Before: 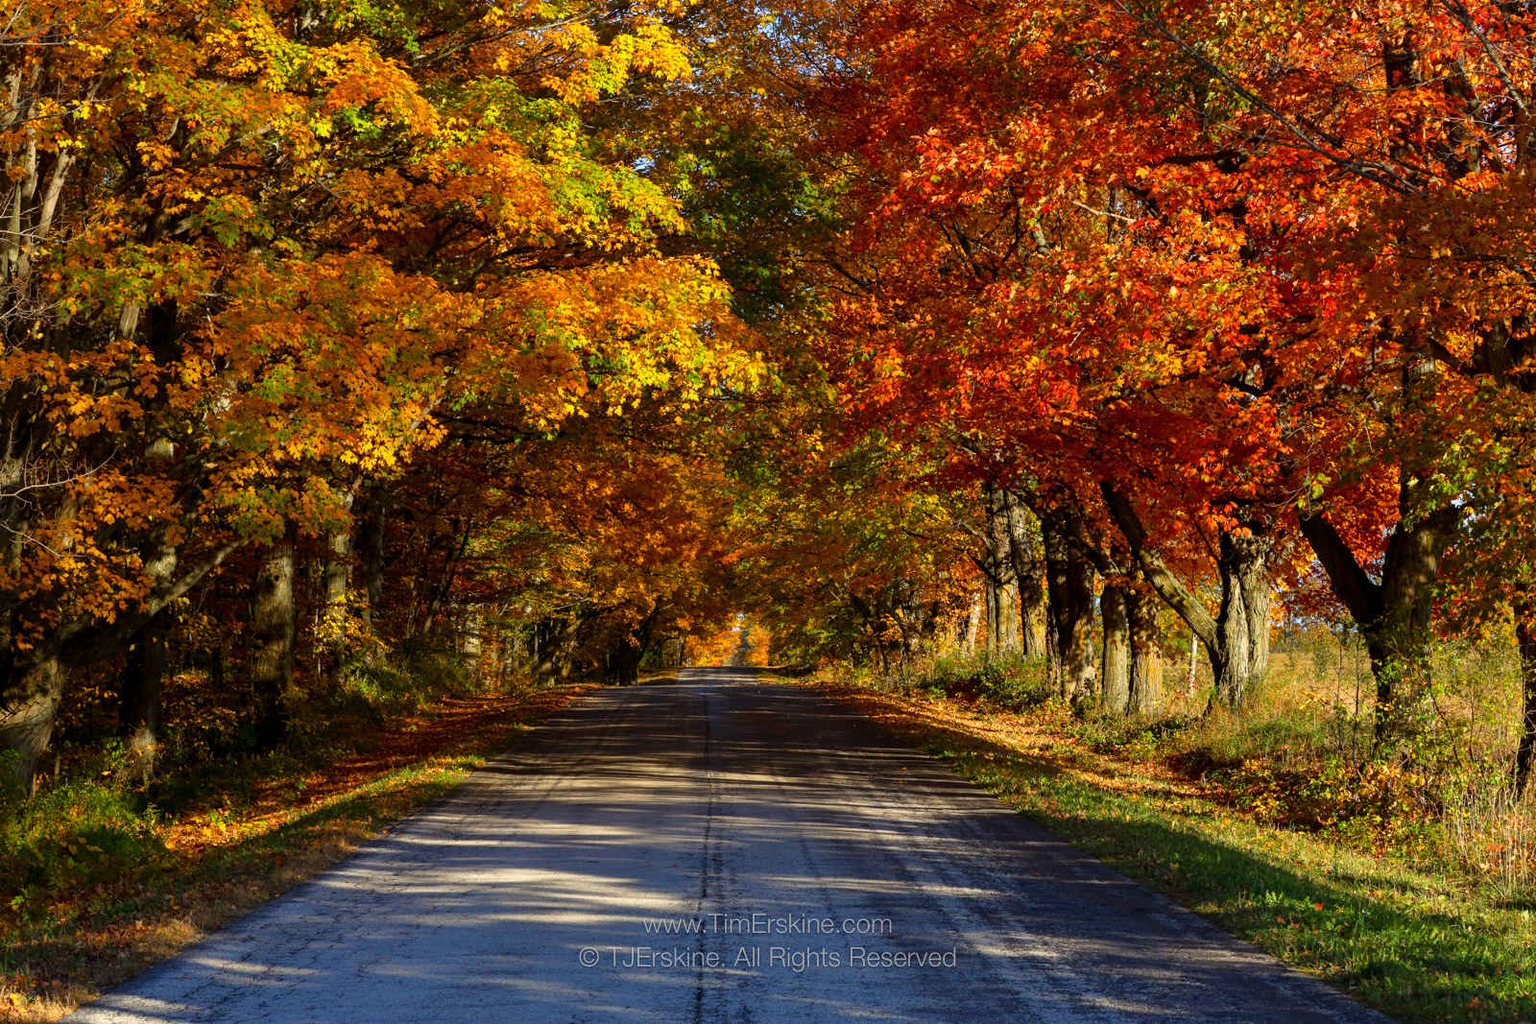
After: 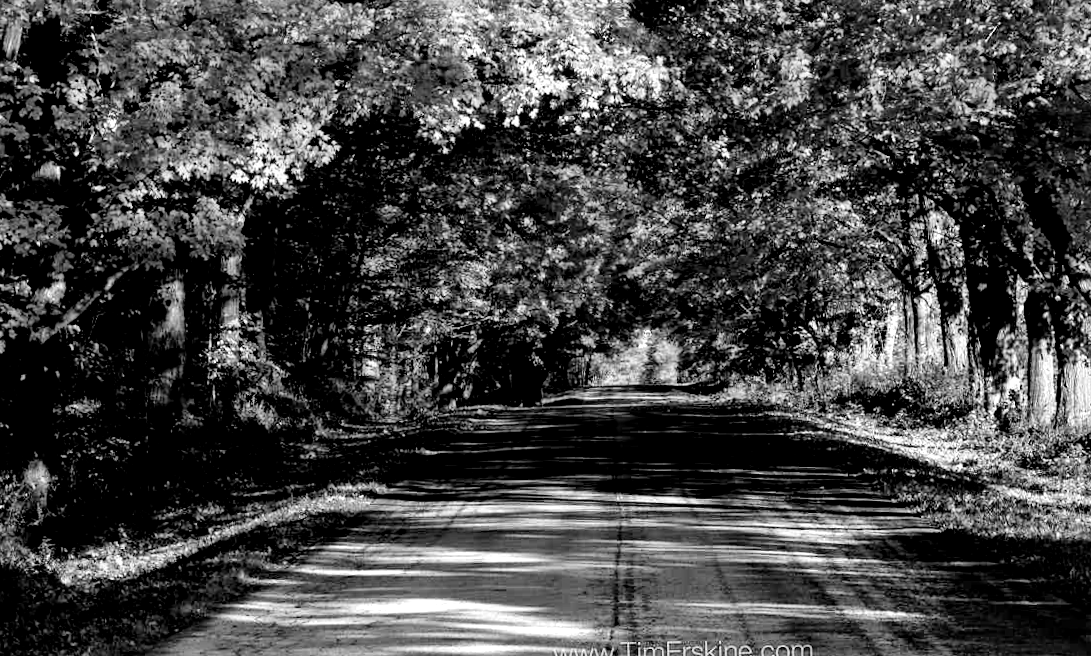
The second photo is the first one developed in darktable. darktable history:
levels: levels [0, 0.374, 0.749]
rotate and perspective: rotation -1.32°, lens shift (horizontal) -0.031, crop left 0.015, crop right 0.985, crop top 0.047, crop bottom 0.982
tone equalizer: -7 EV 0.13 EV, smoothing diameter 25%, edges refinement/feathering 10, preserve details guided filter
color calibration: output gray [0.31, 0.36, 0.33, 0], gray › normalize channels true, illuminant same as pipeline (D50), adaptation XYZ, x 0.346, y 0.359, gamut compression 0
crop: left 6.488%, top 27.668%, right 24.183%, bottom 8.656%
filmic rgb: black relative exposure -7.75 EV, white relative exposure 4.4 EV, threshold 3 EV, target black luminance 0%, hardness 3.76, latitude 50.51%, contrast 1.074, highlights saturation mix 10%, shadows ↔ highlights balance -0.22%, color science v4 (2020), enable highlight reconstruction true
local contrast: mode bilateral grid, contrast 50, coarseness 50, detail 150%, midtone range 0.2
